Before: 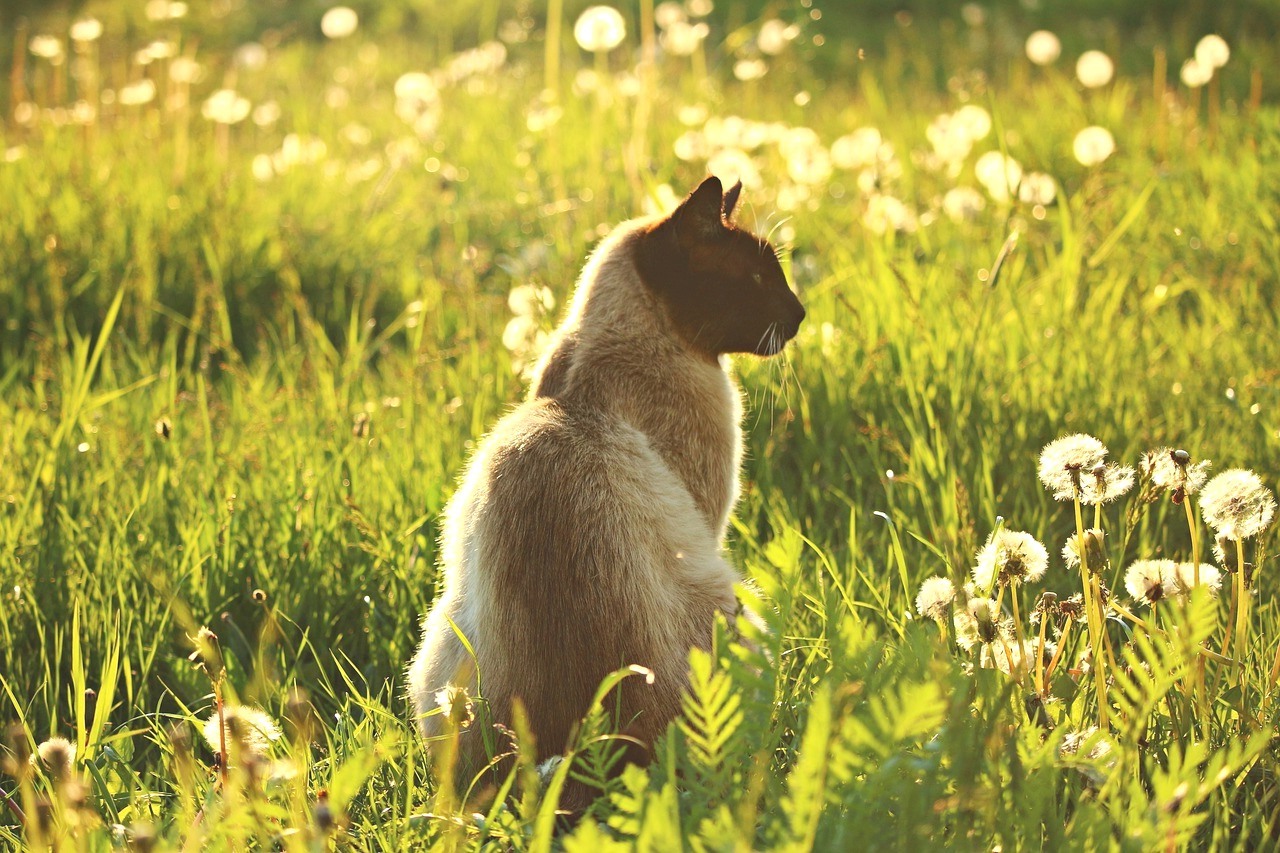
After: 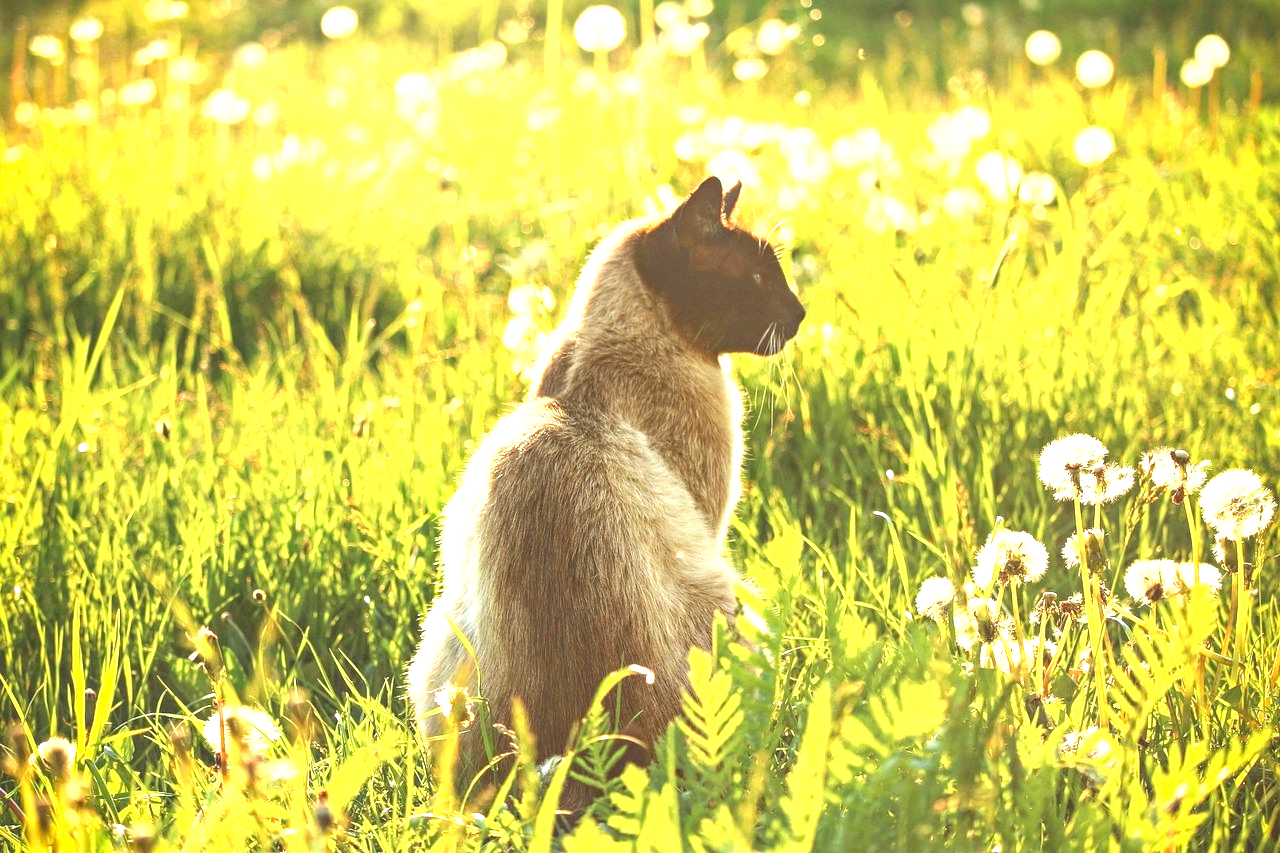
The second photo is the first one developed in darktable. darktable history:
contrast brightness saturation: contrast -0.02, brightness -0.01, saturation 0.03
vignetting: brightness -0.233, saturation 0.141
local contrast: highlights 55%, shadows 52%, detail 130%, midtone range 0.452
exposure: black level correction 0, exposure 1.1 EV, compensate exposure bias true, compensate highlight preservation false
